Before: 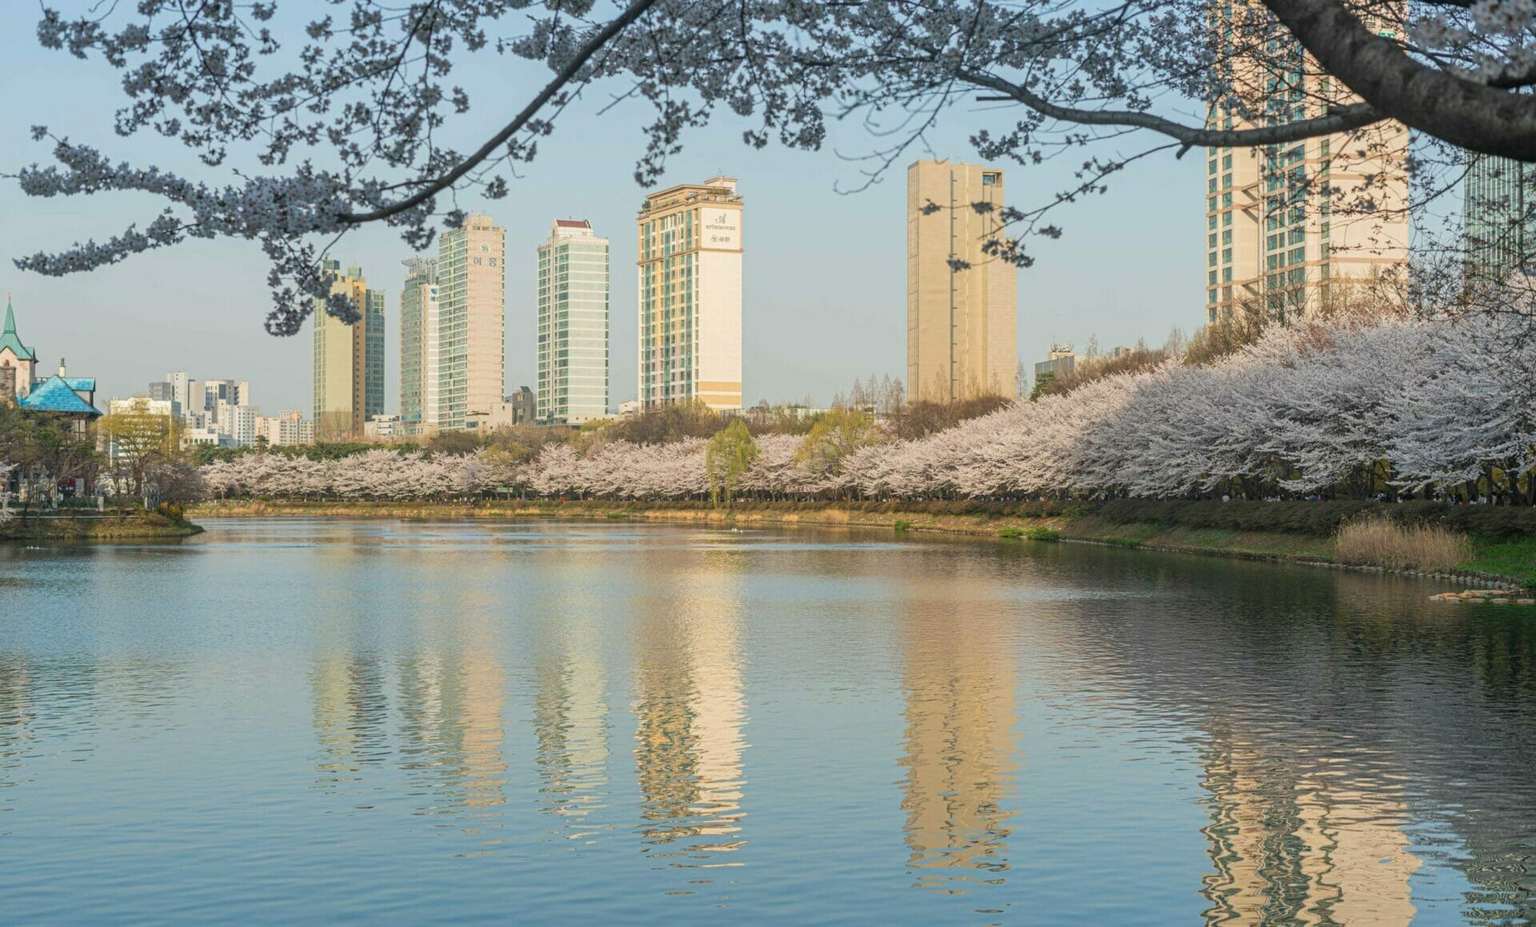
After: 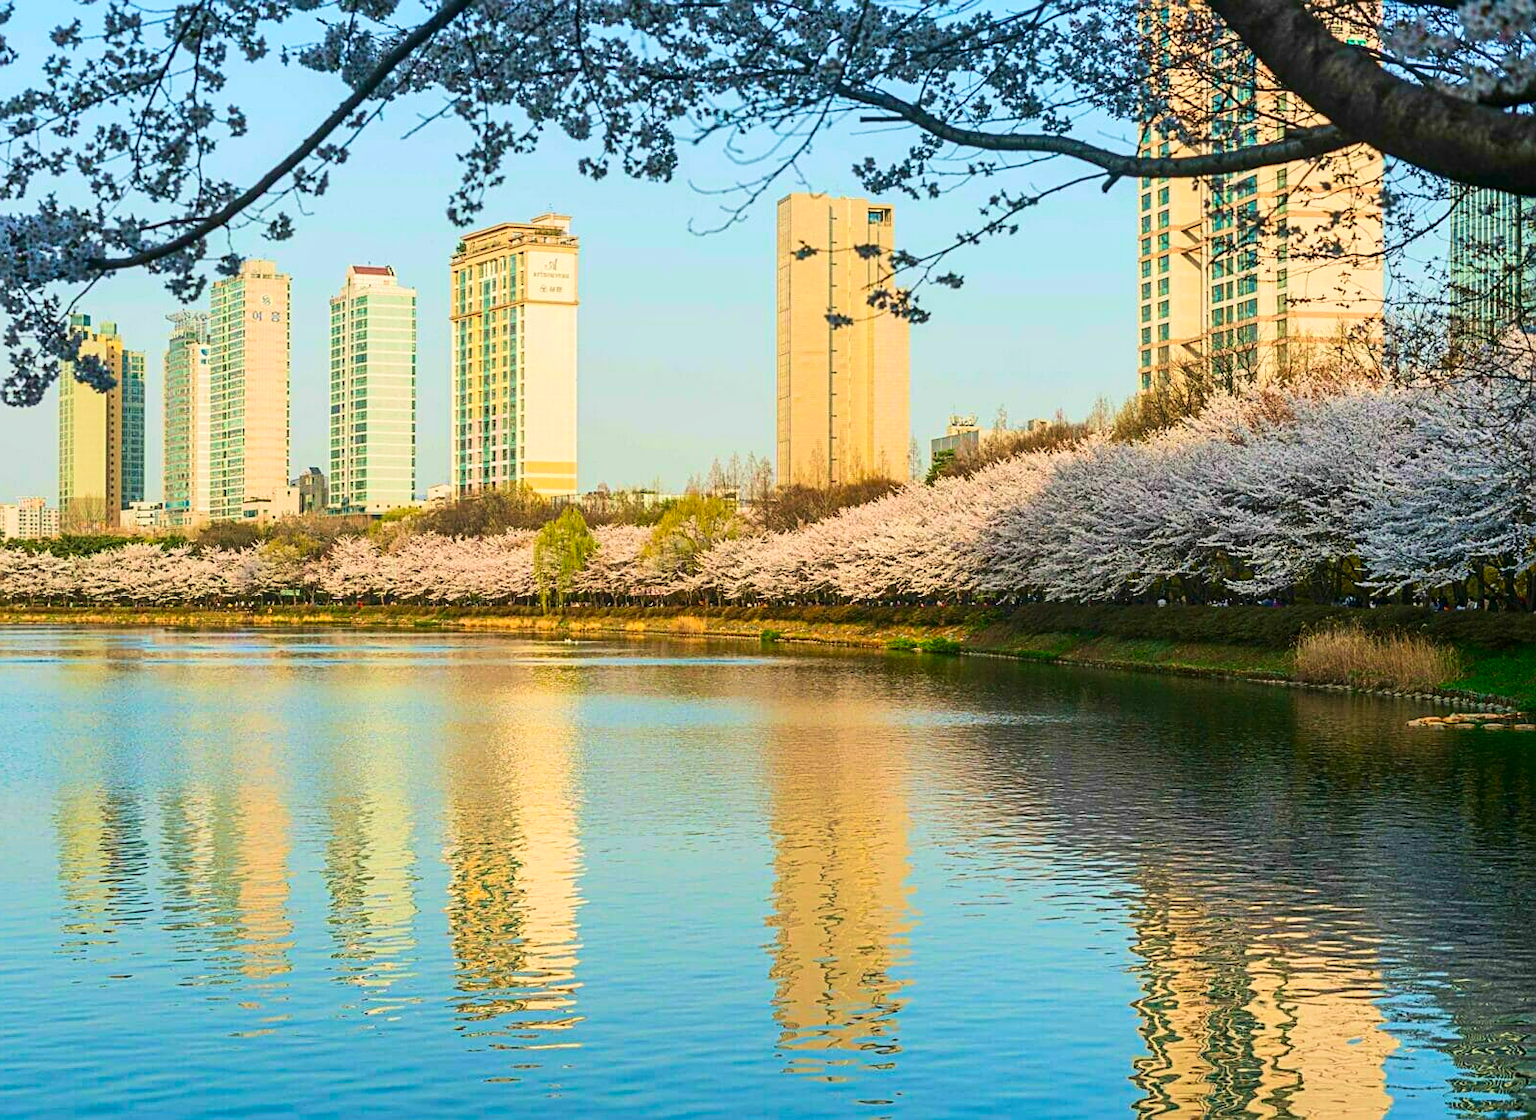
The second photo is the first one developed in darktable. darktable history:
crop: left 17.279%, bottom 0.038%
exposure: compensate highlight preservation false
tone equalizer: on, module defaults
velvia: strength 26.99%
sharpen: on, module defaults
contrast brightness saturation: contrast 0.258, brightness 0.016, saturation 0.866
